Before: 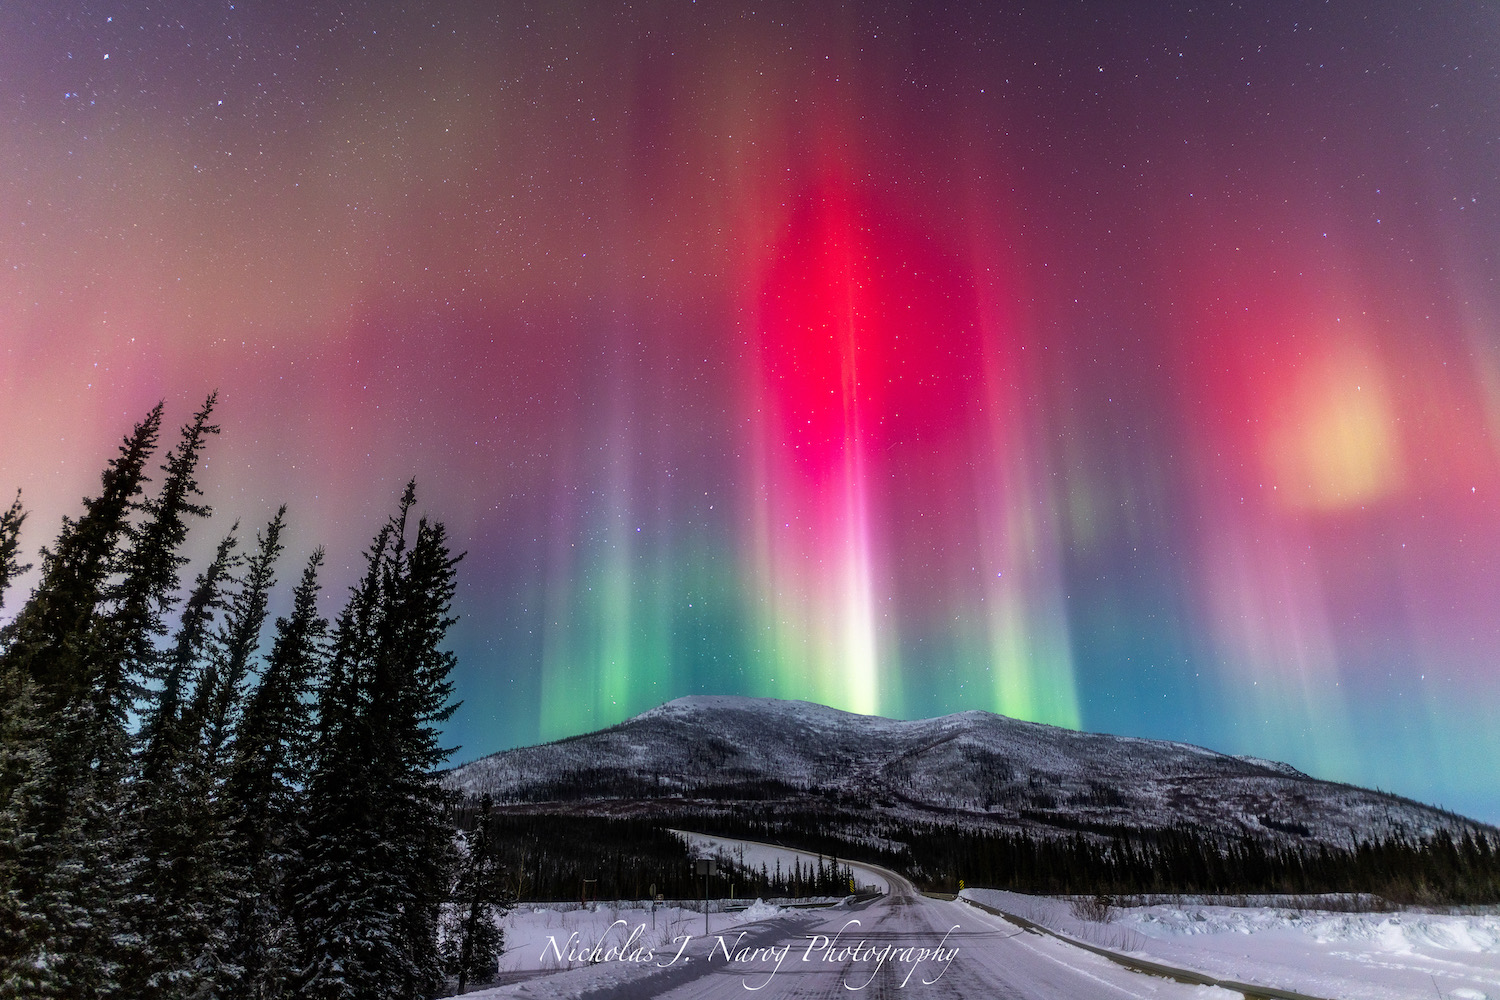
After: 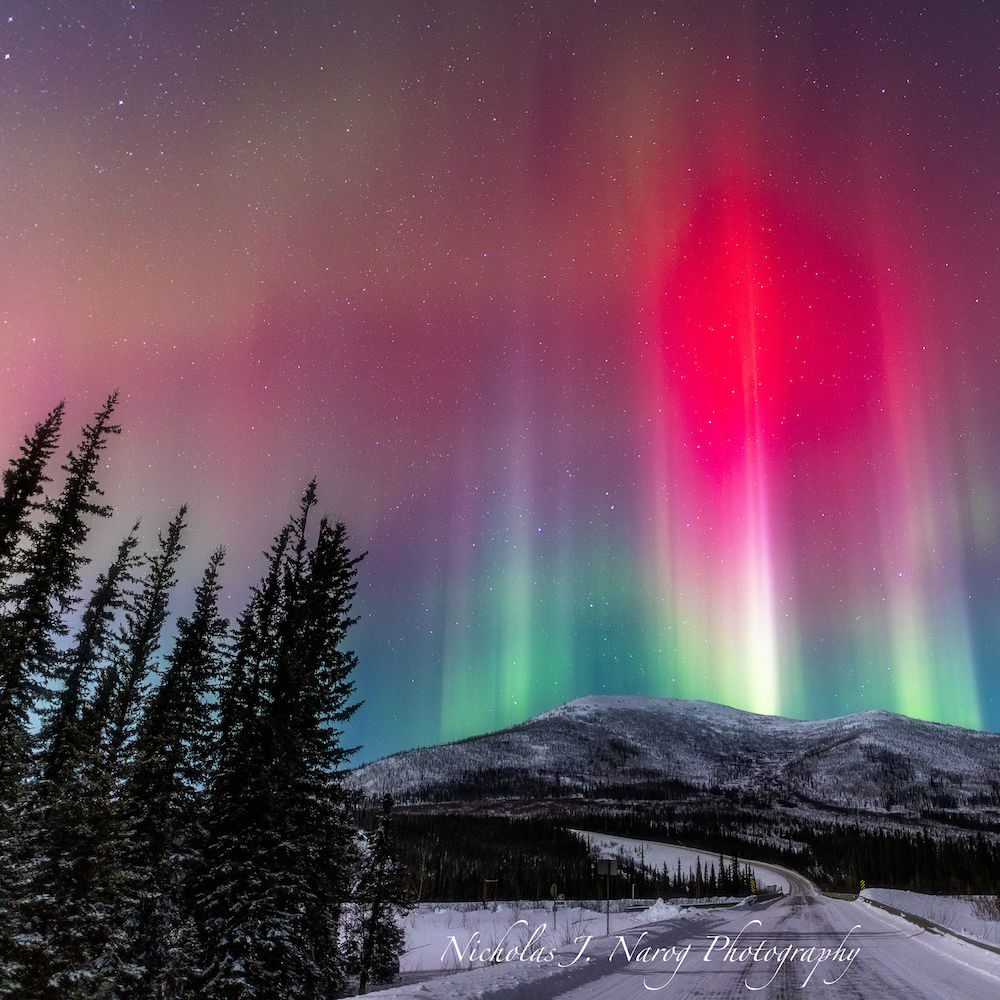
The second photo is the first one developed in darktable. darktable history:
crop and rotate: left 6.617%, right 26.717%
white balance: emerald 1
